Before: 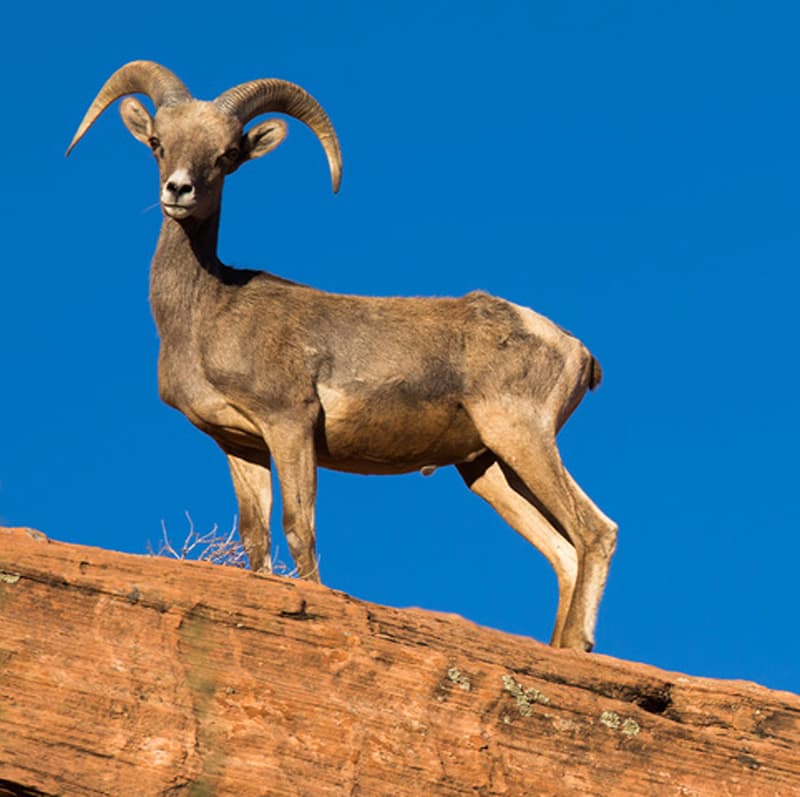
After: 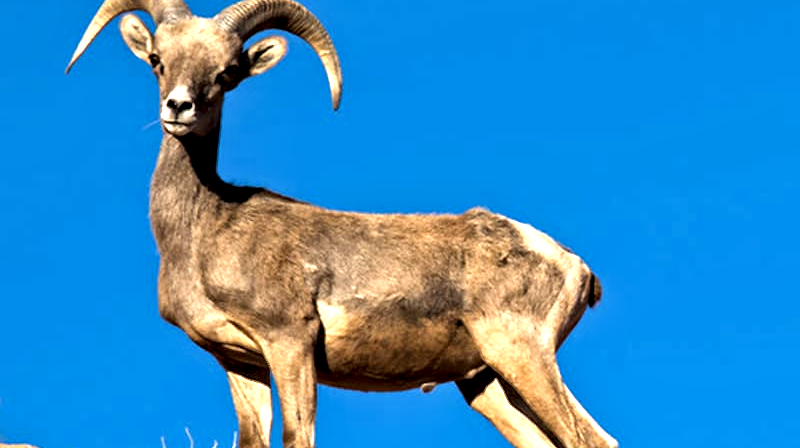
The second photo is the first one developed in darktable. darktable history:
contrast equalizer: y [[0.511, 0.558, 0.631, 0.632, 0.559, 0.512], [0.5 ×6], [0.507, 0.559, 0.627, 0.644, 0.647, 0.647], [0 ×6], [0 ×6]]
tone equalizer: -8 EV -0.786 EV, -7 EV -0.677 EV, -6 EV -0.577 EV, -5 EV -0.422 EV, -3 EV 0.401 EV, -2 EV 0.6 EV, -1 EV 0.683 EV, +0 EV 0.739 EV
crop and rotate: top 10.501%, bottom 33.2%
